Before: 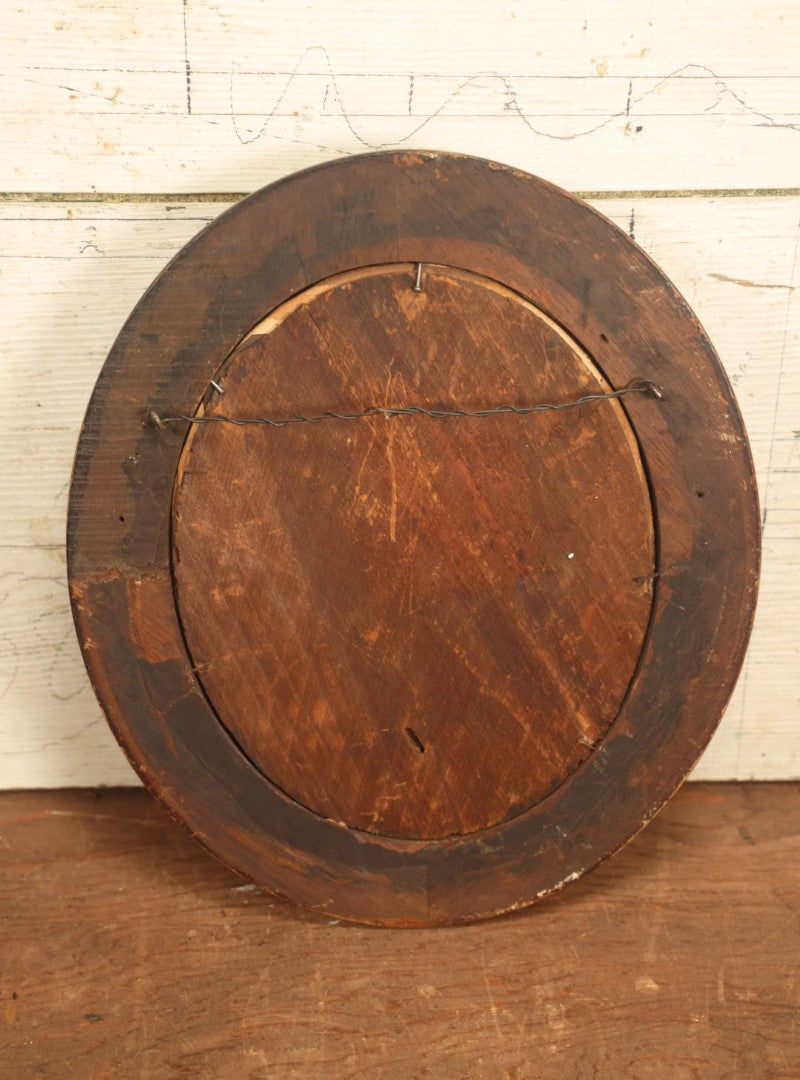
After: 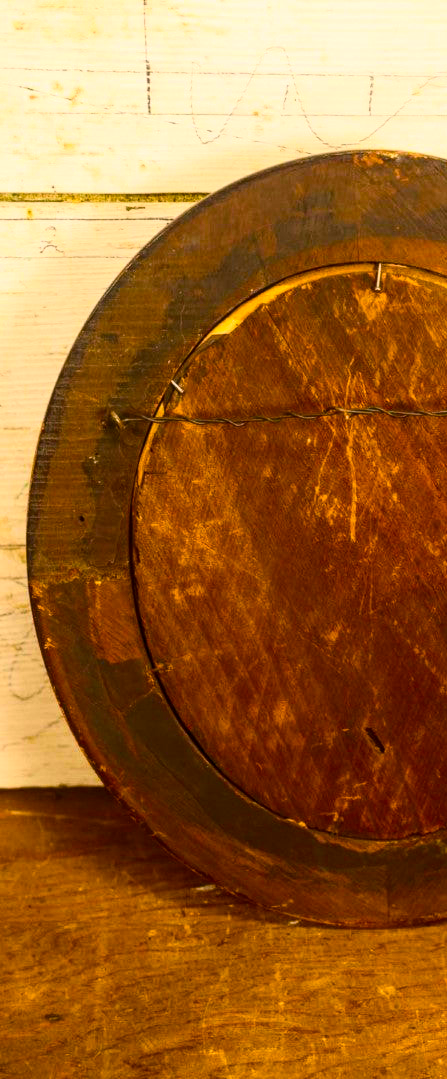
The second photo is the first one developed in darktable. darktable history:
local contrast: on, module defaults
color balance rgb: shadows lift › chroma 0.946%, shadows lift › hue 115.07°, highlights gain › chroma 1.648%, highlights gain › hue 55.48°, linear chroma grading › global chroma 25.039%, perceptual saturation grading › global saturation 30.402%, global vibrance 50.176%
crop: left 5.032%, right 39.007%
contrast brightness saturation: contrast 0.285
